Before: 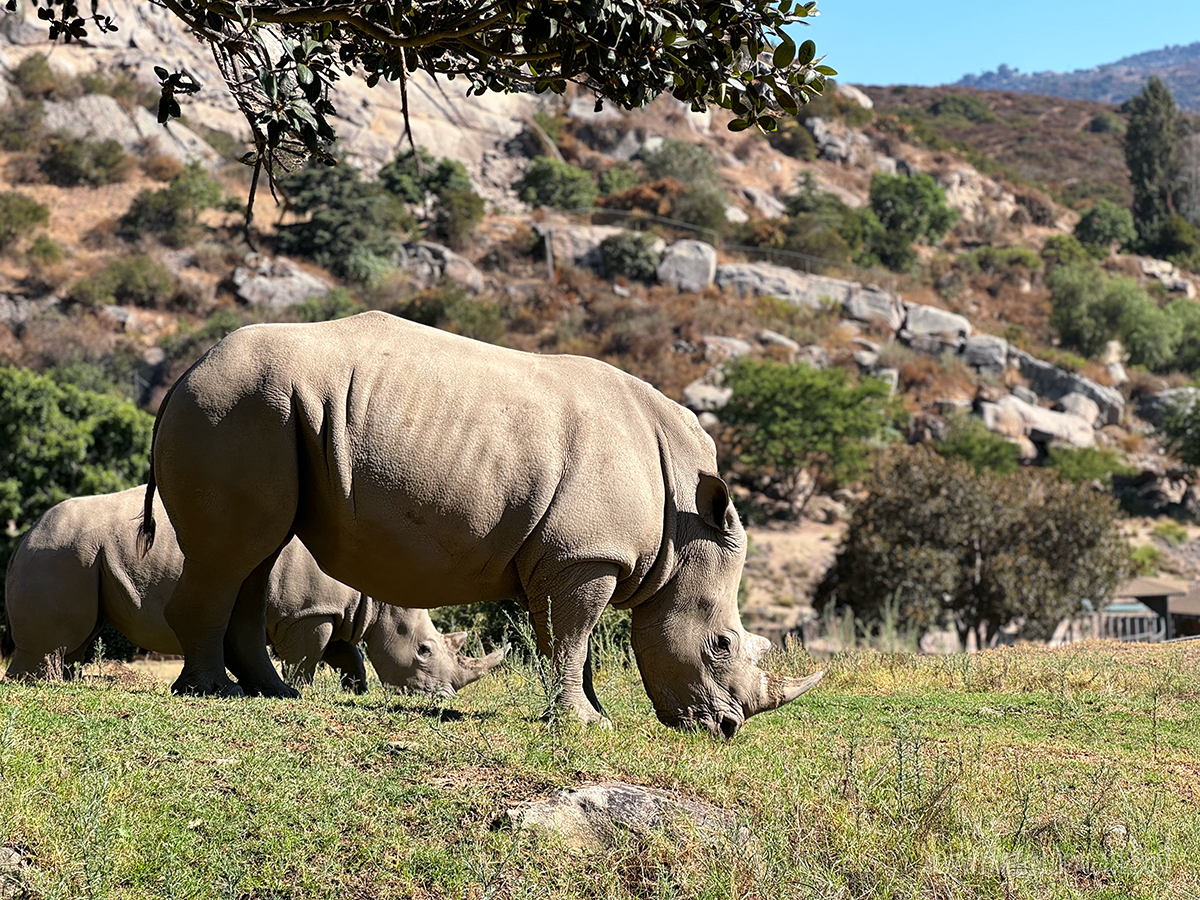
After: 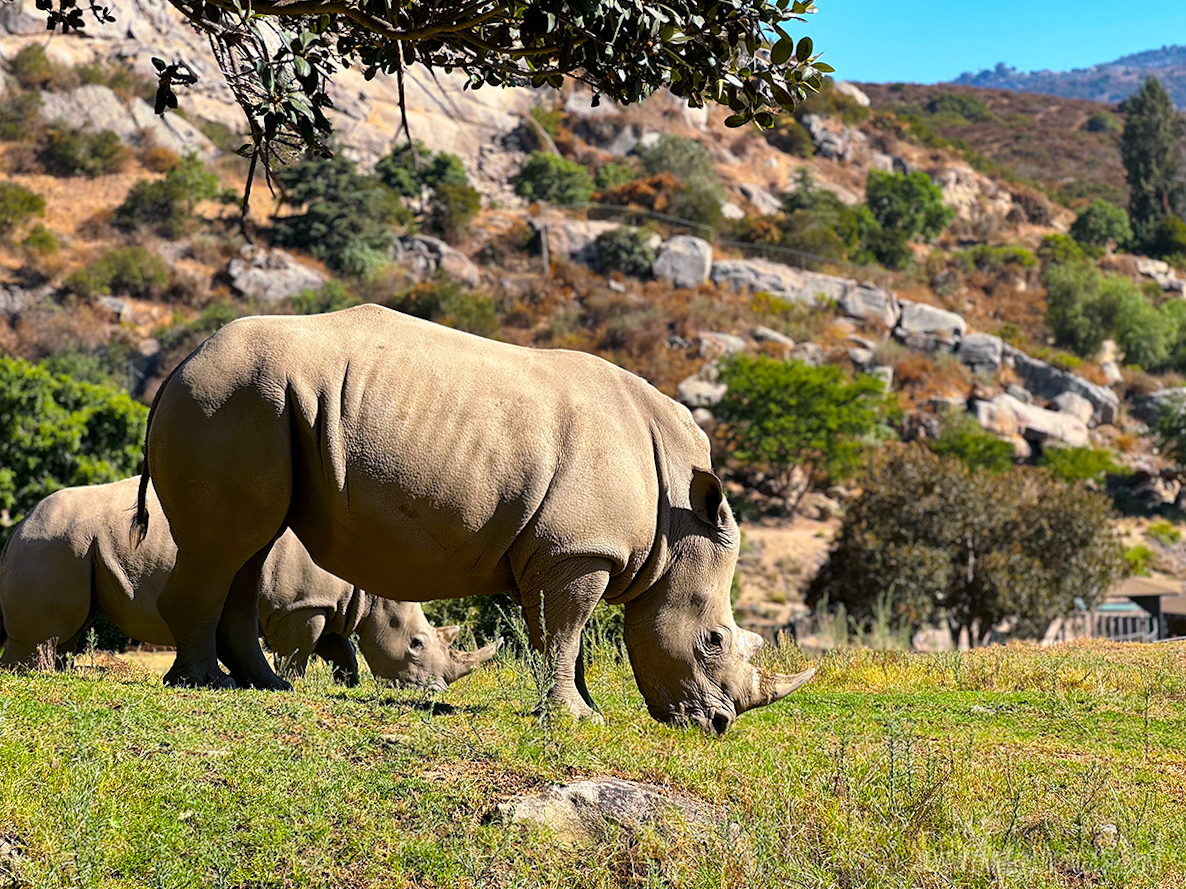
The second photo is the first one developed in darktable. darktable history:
color balance rgb: linear chroma grading › global chroma 15%, perceptual saturation grading › global saturation 30%
crop and rotate: angle -0.5°
shadows and highlights: low approximation 0.01, soften with gaussian
